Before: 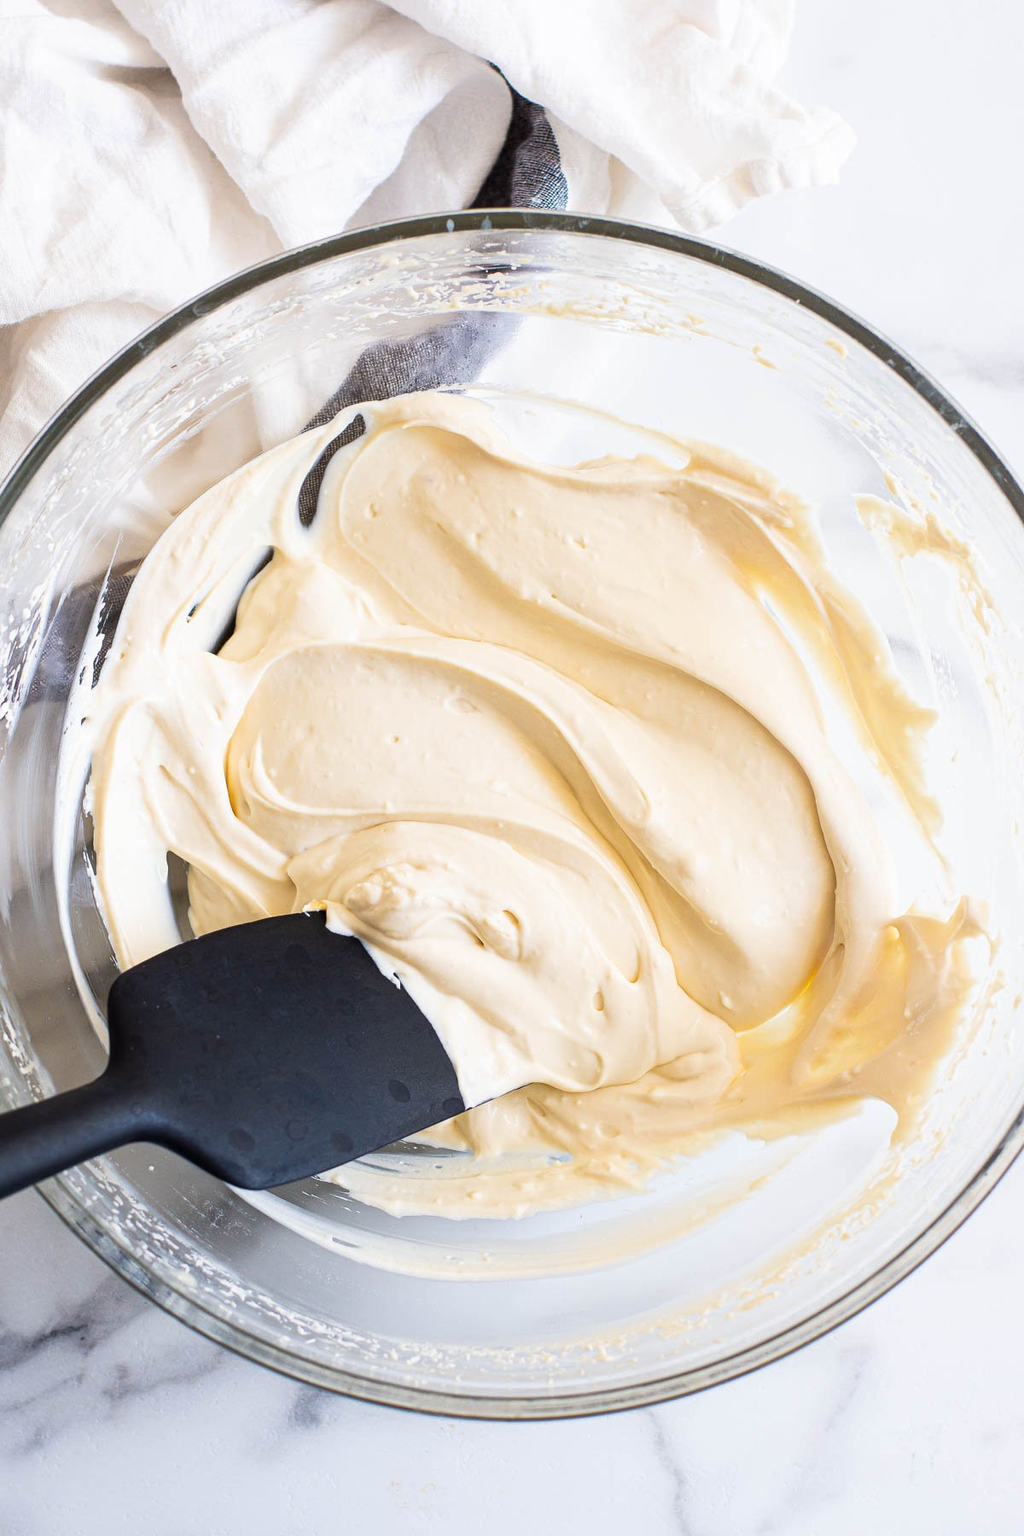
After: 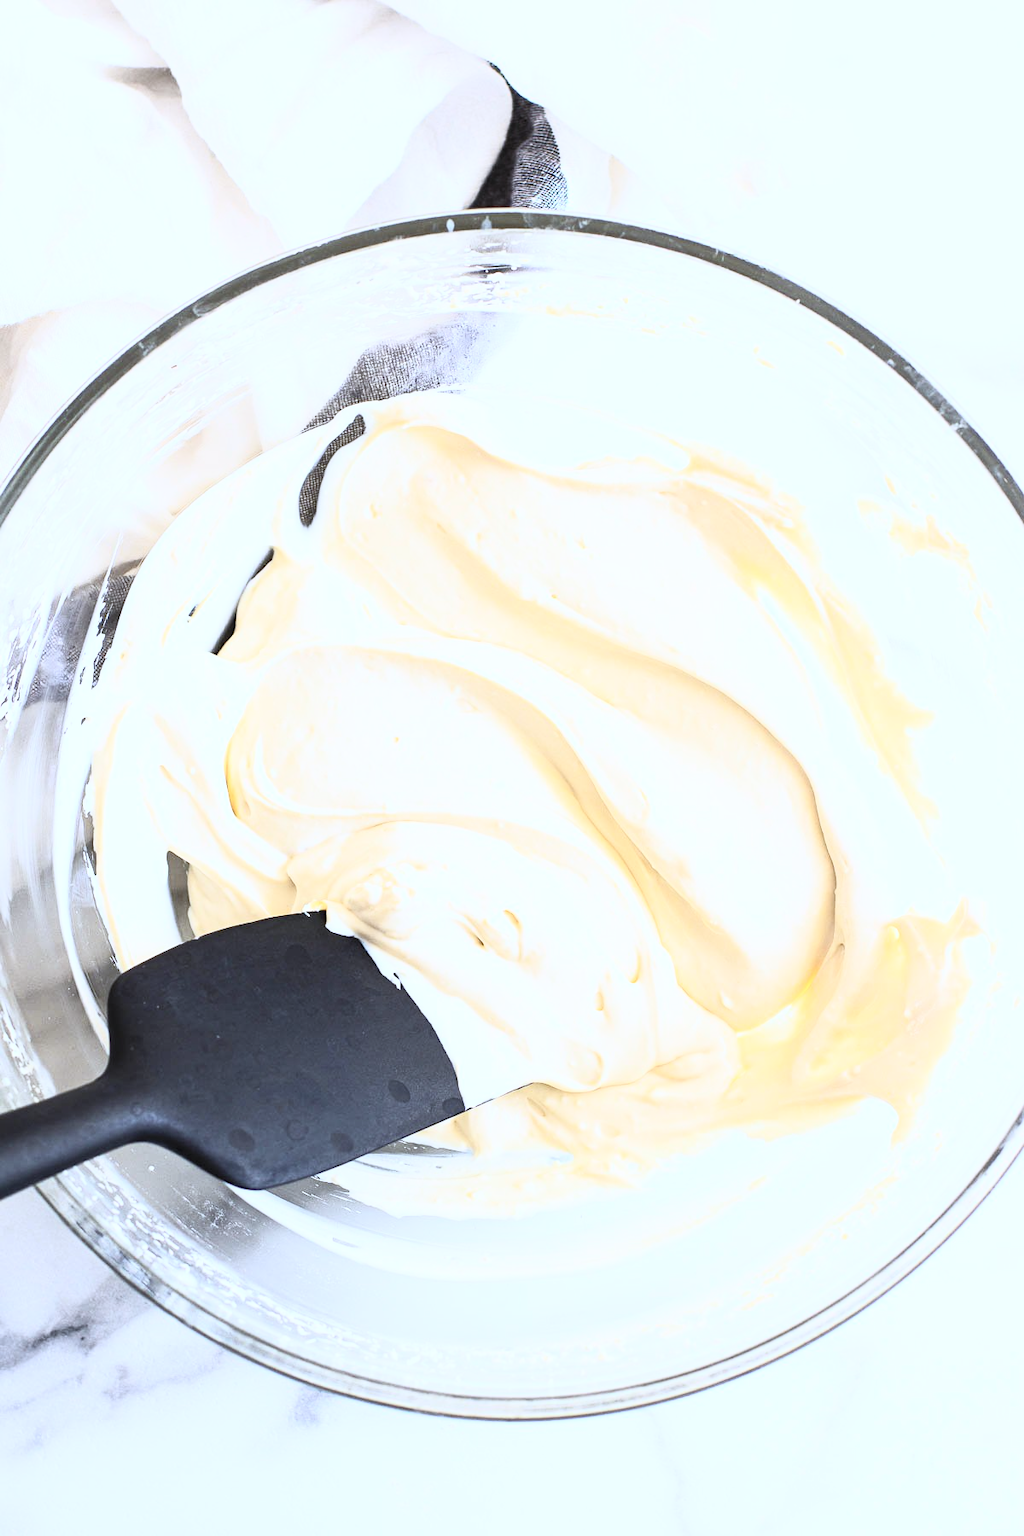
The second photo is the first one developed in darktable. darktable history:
white balance: red 0.924, blue 1.095
contrast brightness saturation: contrast 0.43, brightness 0.56, saturation -0.19
